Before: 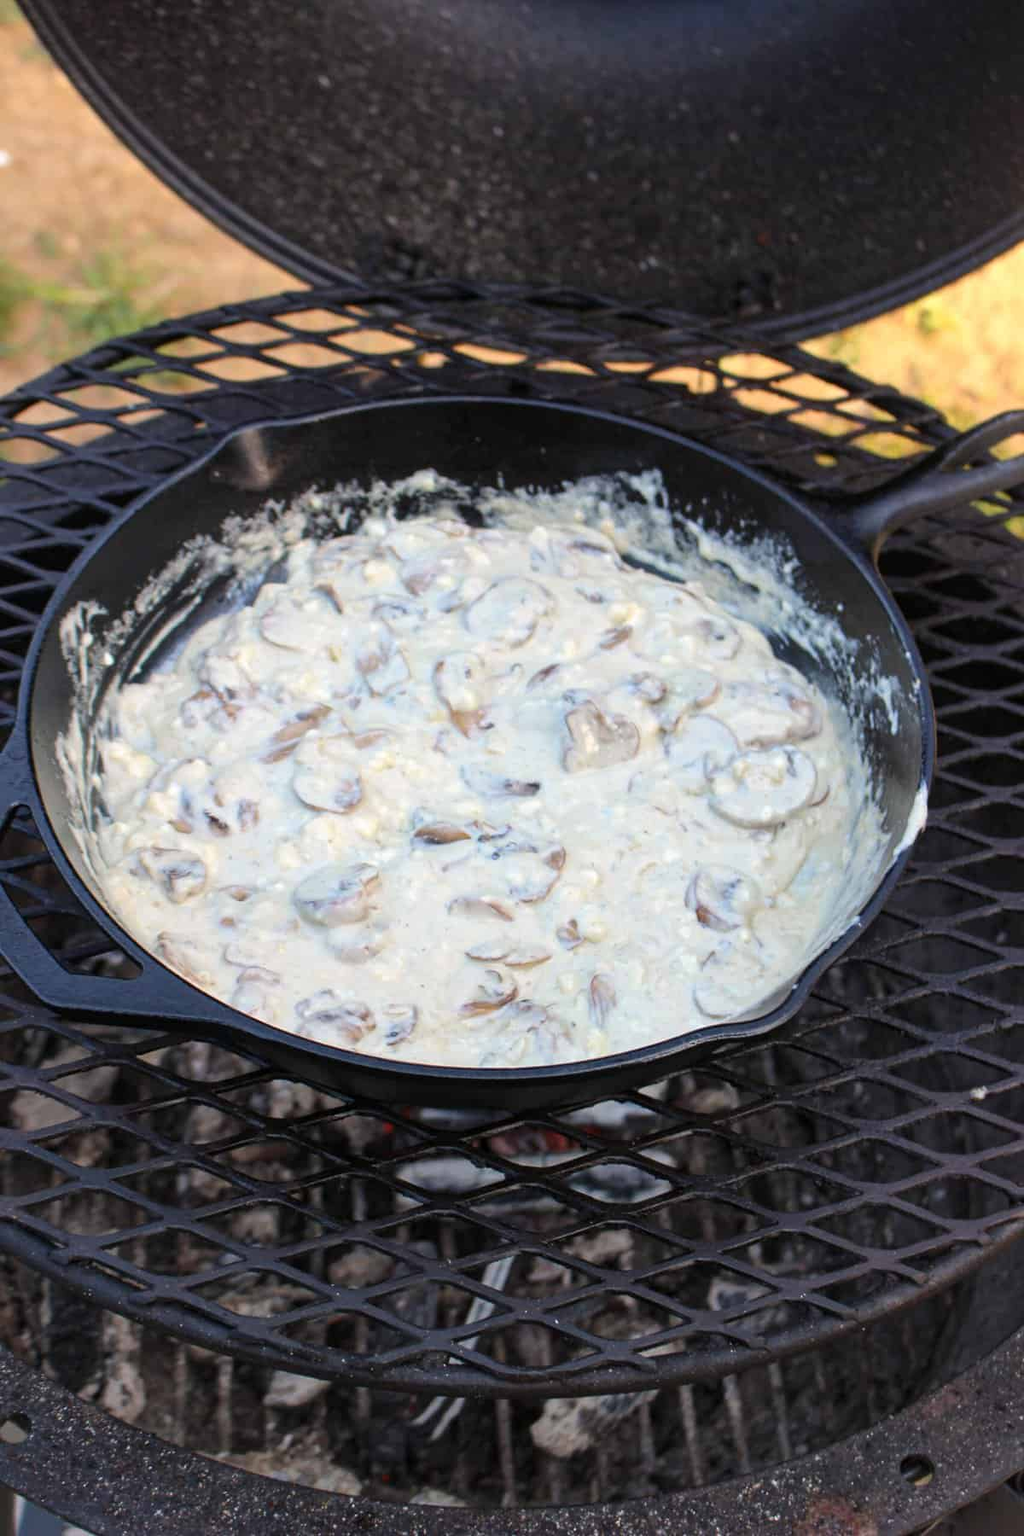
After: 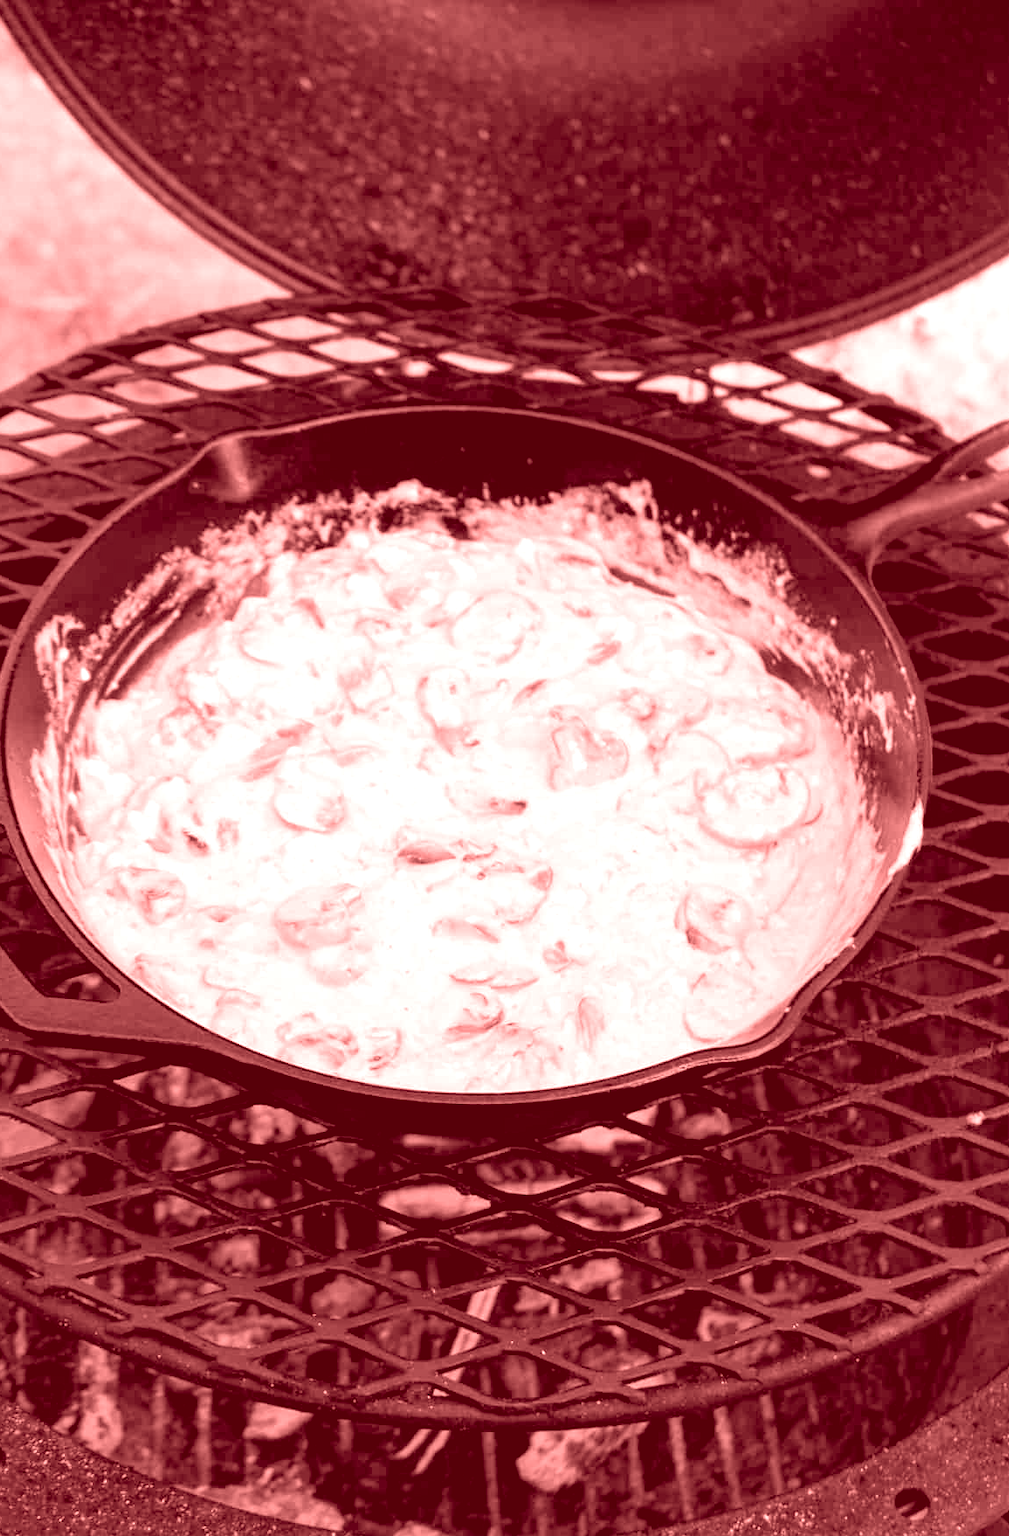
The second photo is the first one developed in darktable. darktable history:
color correction: highlights a* -0.482, highlights b* 0.161, shadows a* 4.66, shadows b* 20.72
crop and rotate: left 2.536%, right 1.107%, bottom 2.246%
colorize: saturation 60%, source mix 100%
rgb levels: levels [[0.01, 0.419, 0.839], [0, 0.5, 1], [0, 0.5, 1]]
